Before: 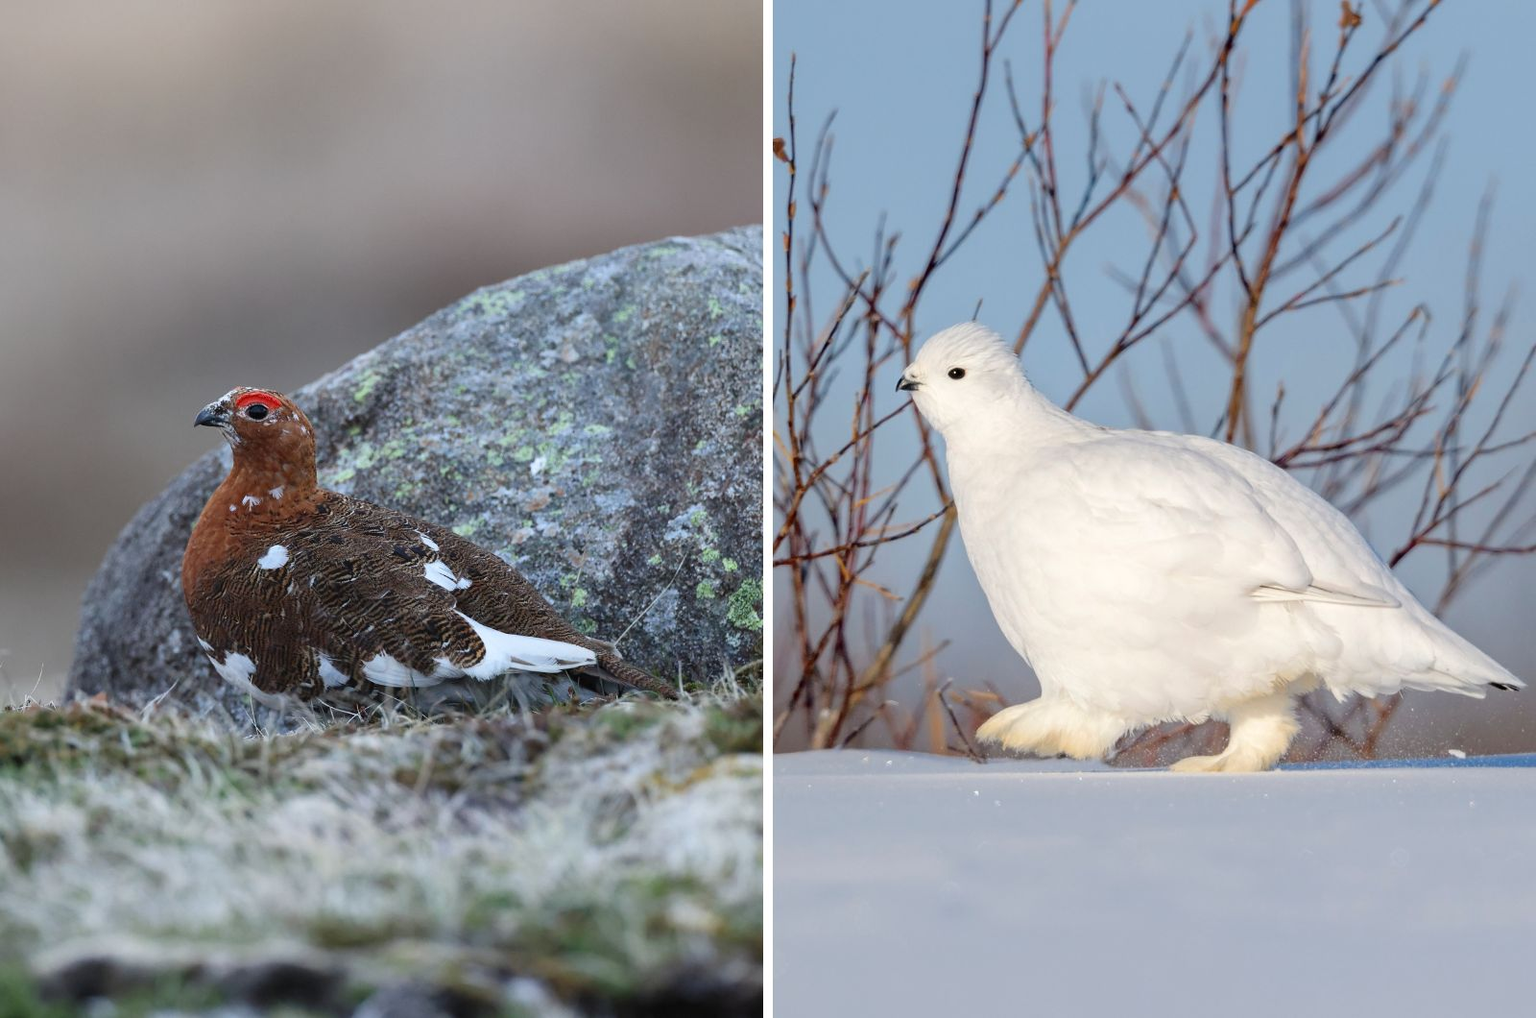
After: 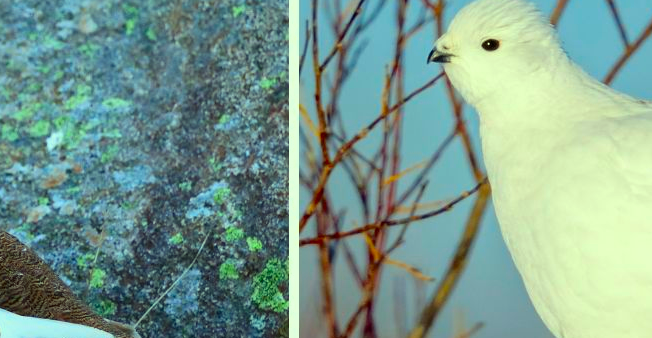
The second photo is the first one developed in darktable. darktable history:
color correction: highlights a* -11, highlights b* 9.87, saturation 1.72
crop: left 31.66%, top 32.516%, right 27.544%, bottom 35.544%
